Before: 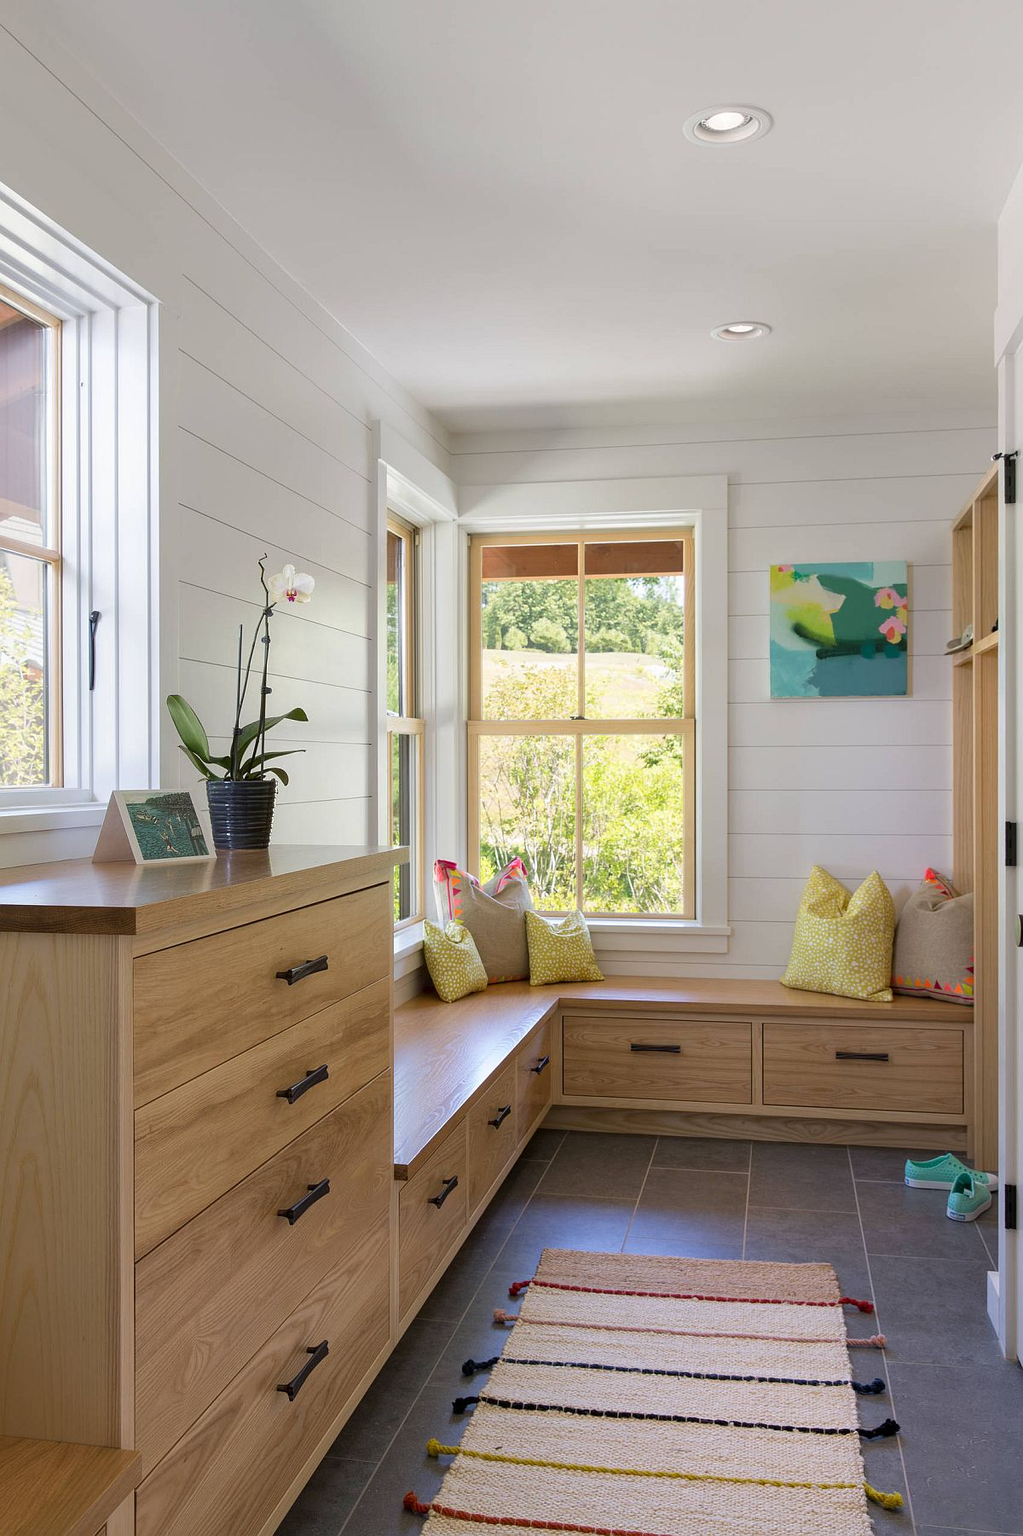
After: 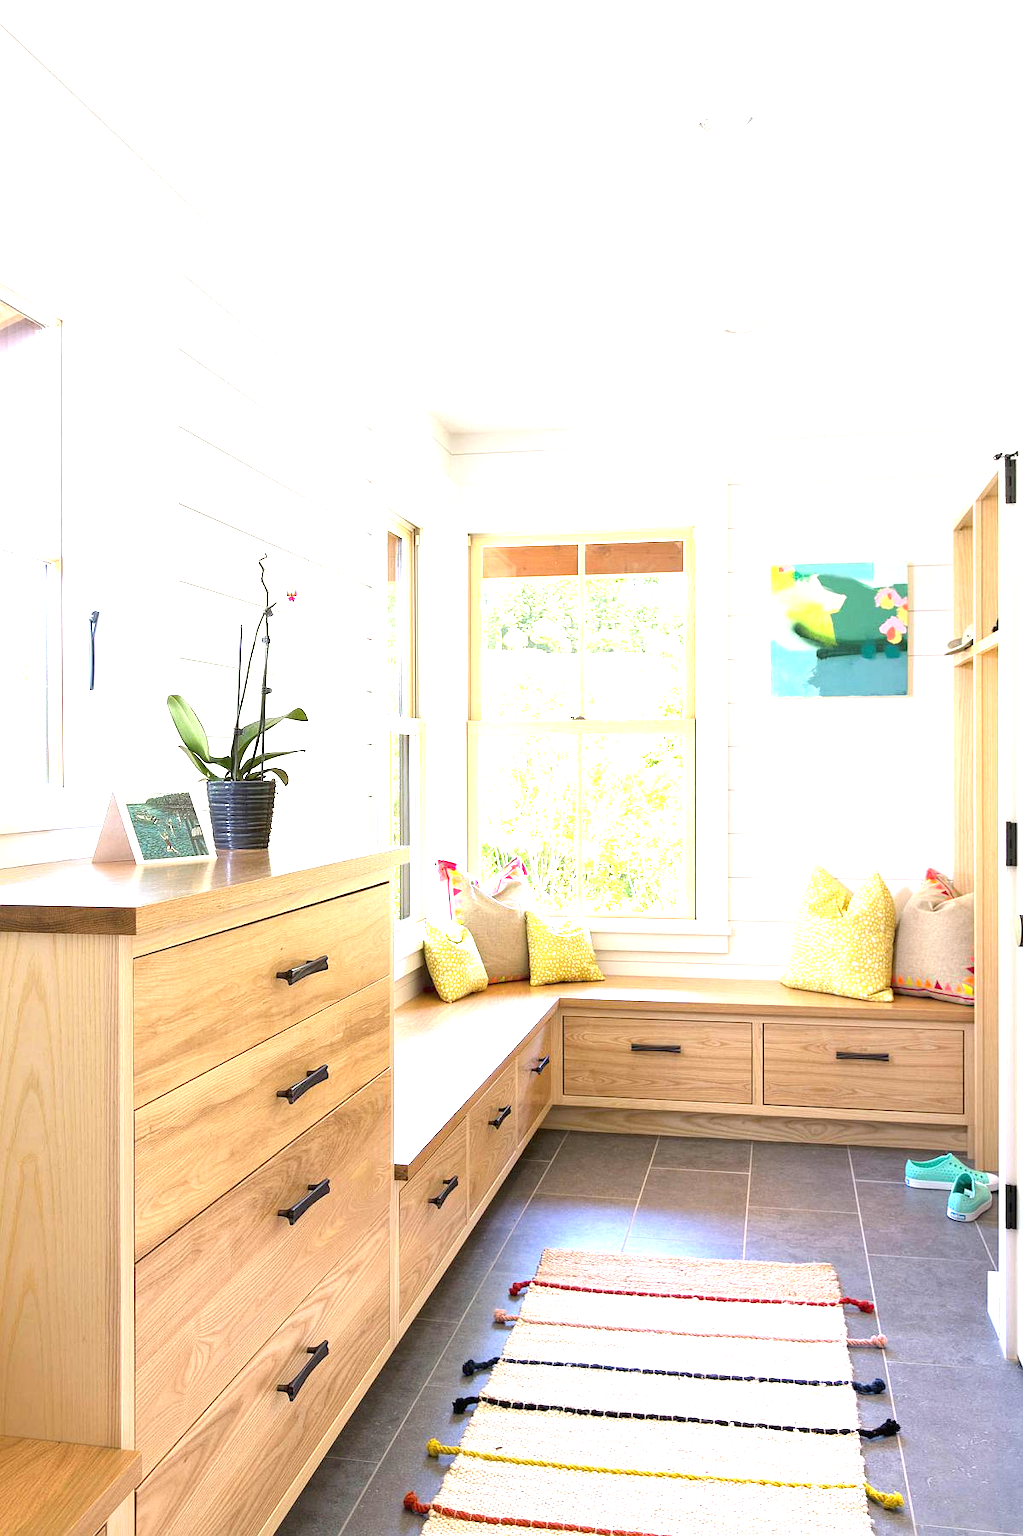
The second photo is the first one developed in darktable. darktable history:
exposure: black level correction 0, exposure 1.901 EV, compensate exposure bias true, compensate highlight preservation false
